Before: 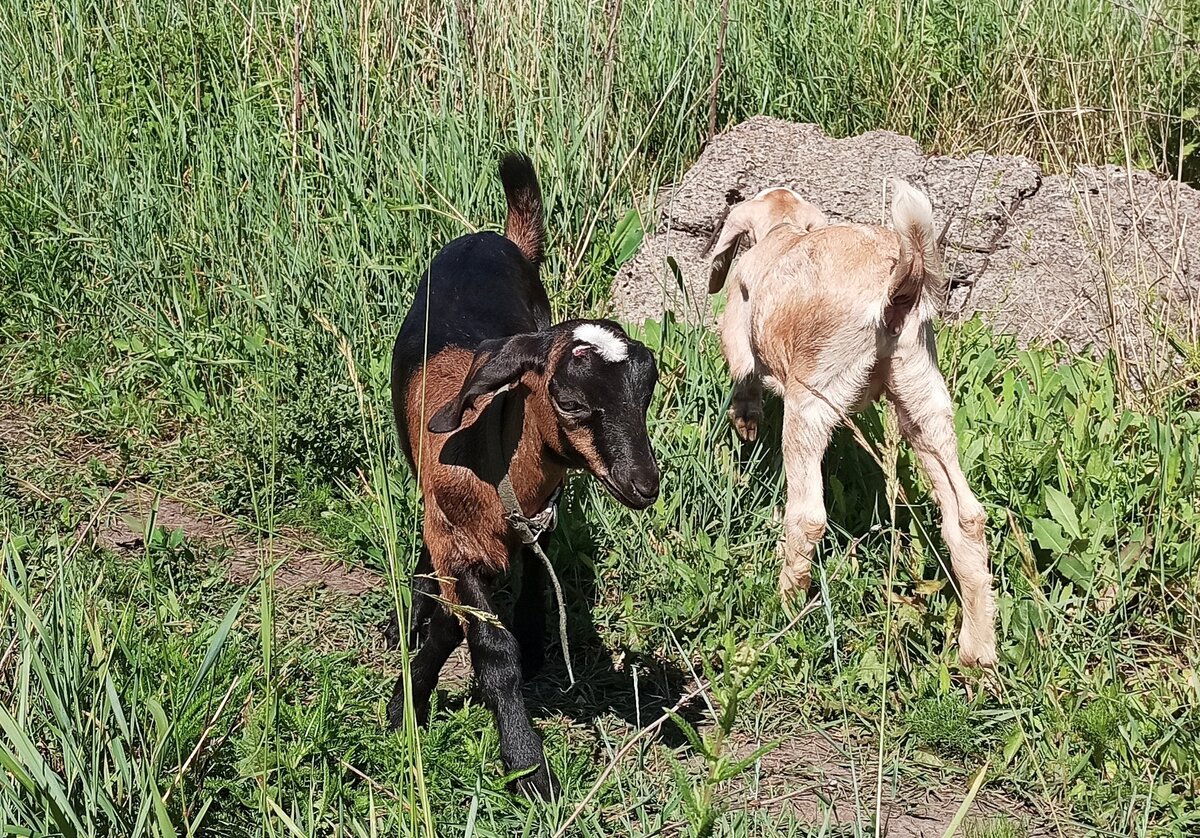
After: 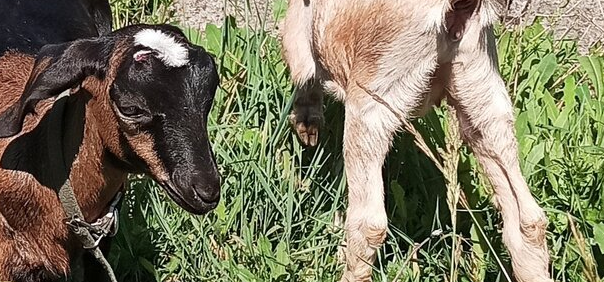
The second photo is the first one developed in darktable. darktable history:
crop: left 36.593%, top 35.225%, right 12.982%, bottom 31.101%
